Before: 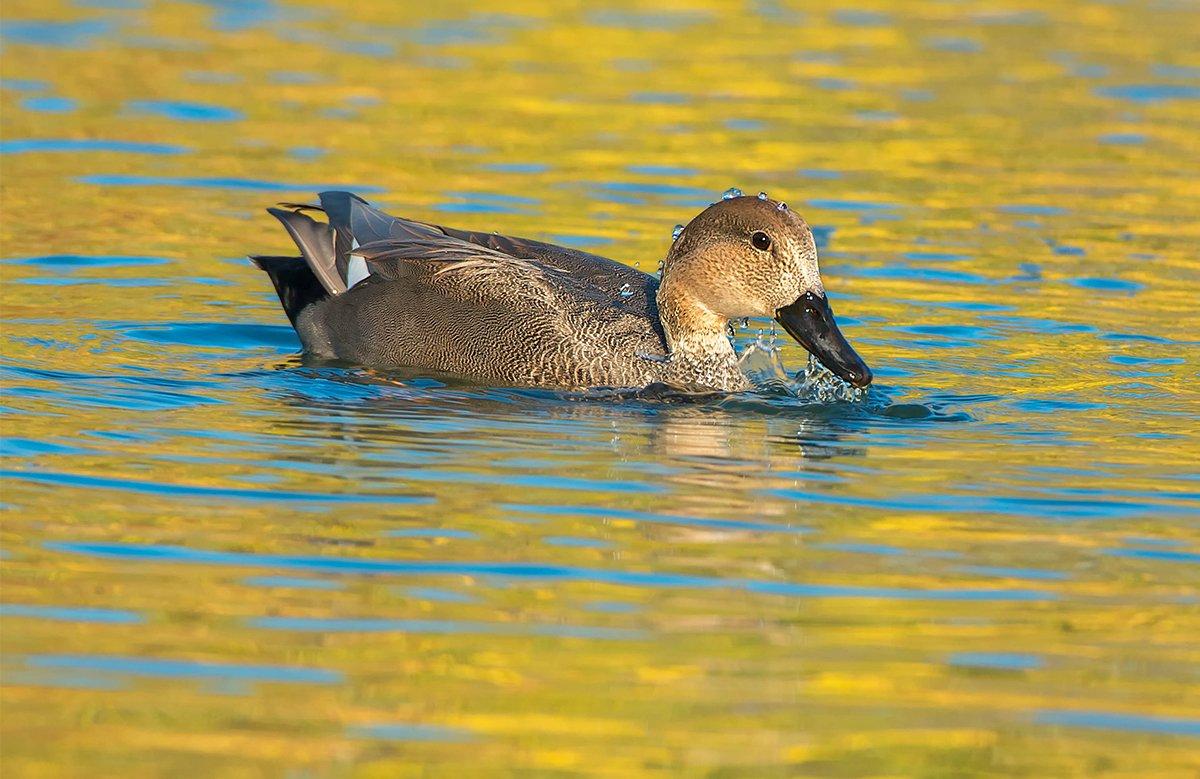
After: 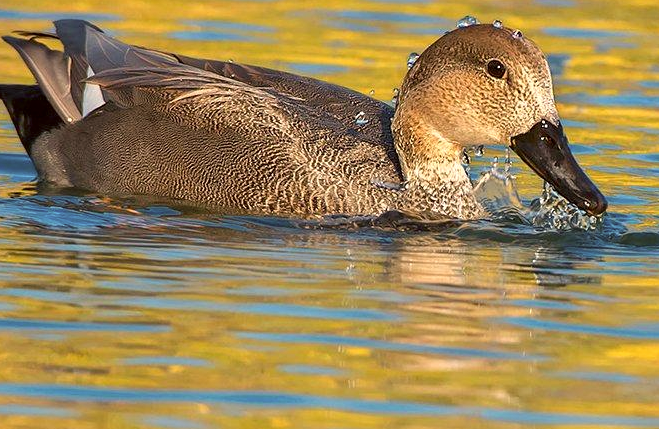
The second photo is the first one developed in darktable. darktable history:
crop and rotate: left 22.135%, top 22.199%, right 22.935%, bottom 22.698%
local contrast: highlights 107%, shadows 101%, detail 119%, midtone range 0.2
color correction: highlights a* 6.46, highlights b* 7.43, shadows a* 5.75, shadows b* 6.99, saturation 0.927
